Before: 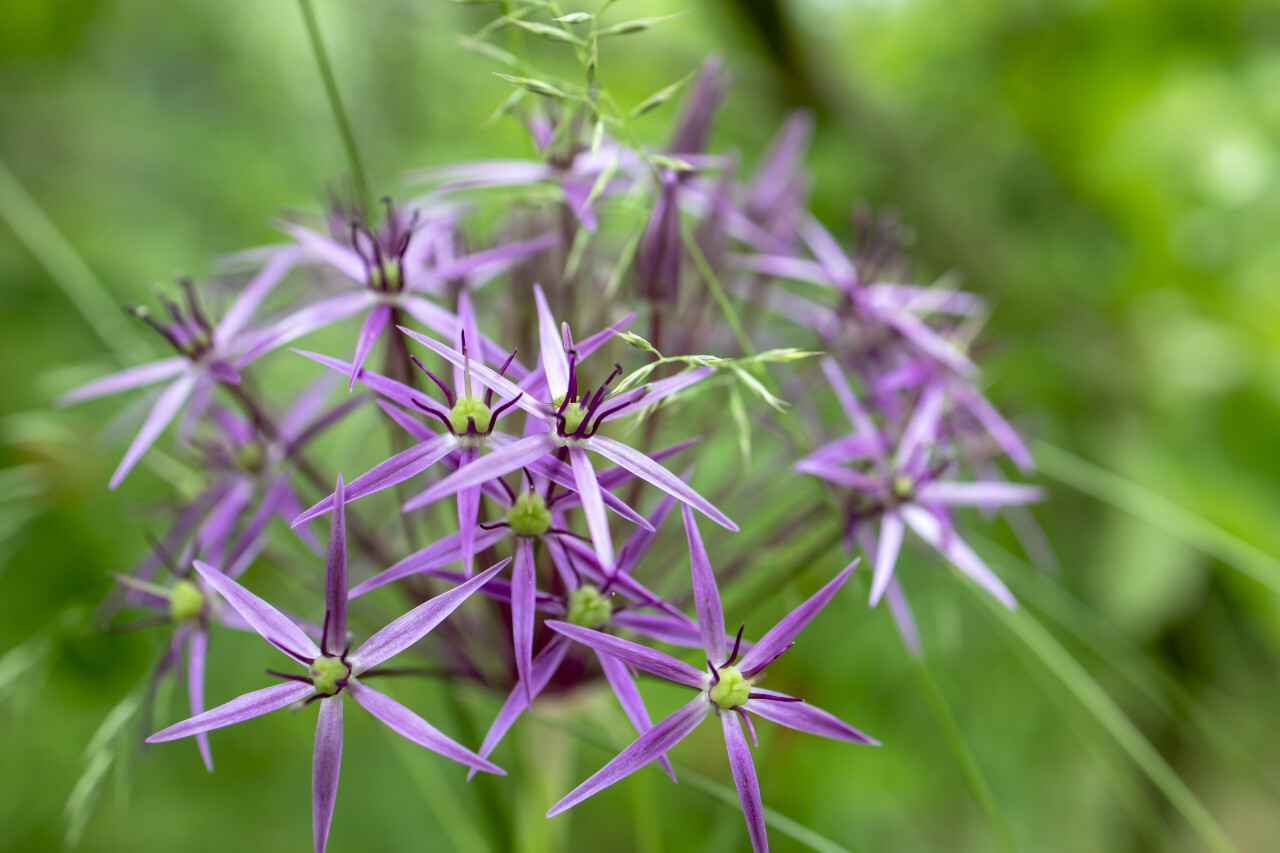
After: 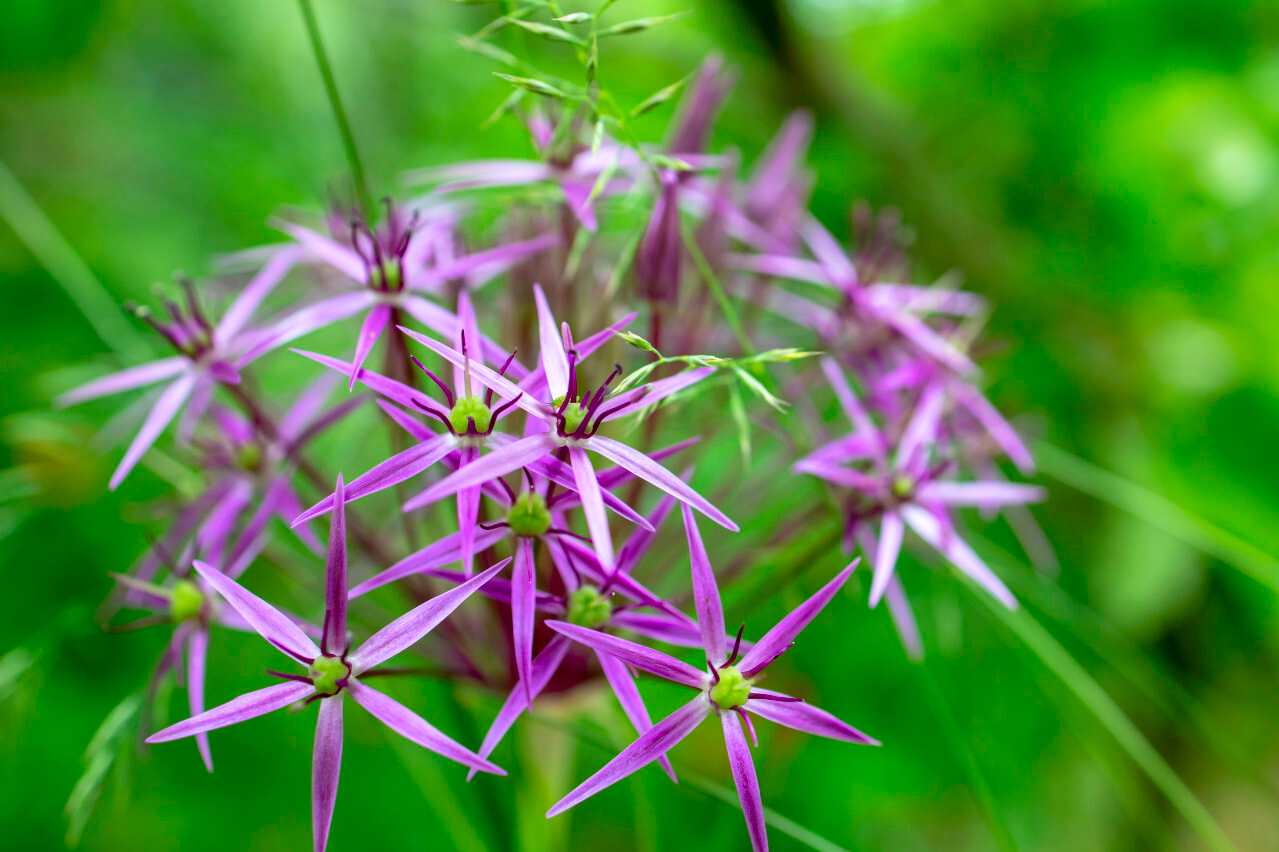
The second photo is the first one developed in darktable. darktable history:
contrast brightness saturation: brightness -0.015, saturation 0.36
crop: left 0.071%
